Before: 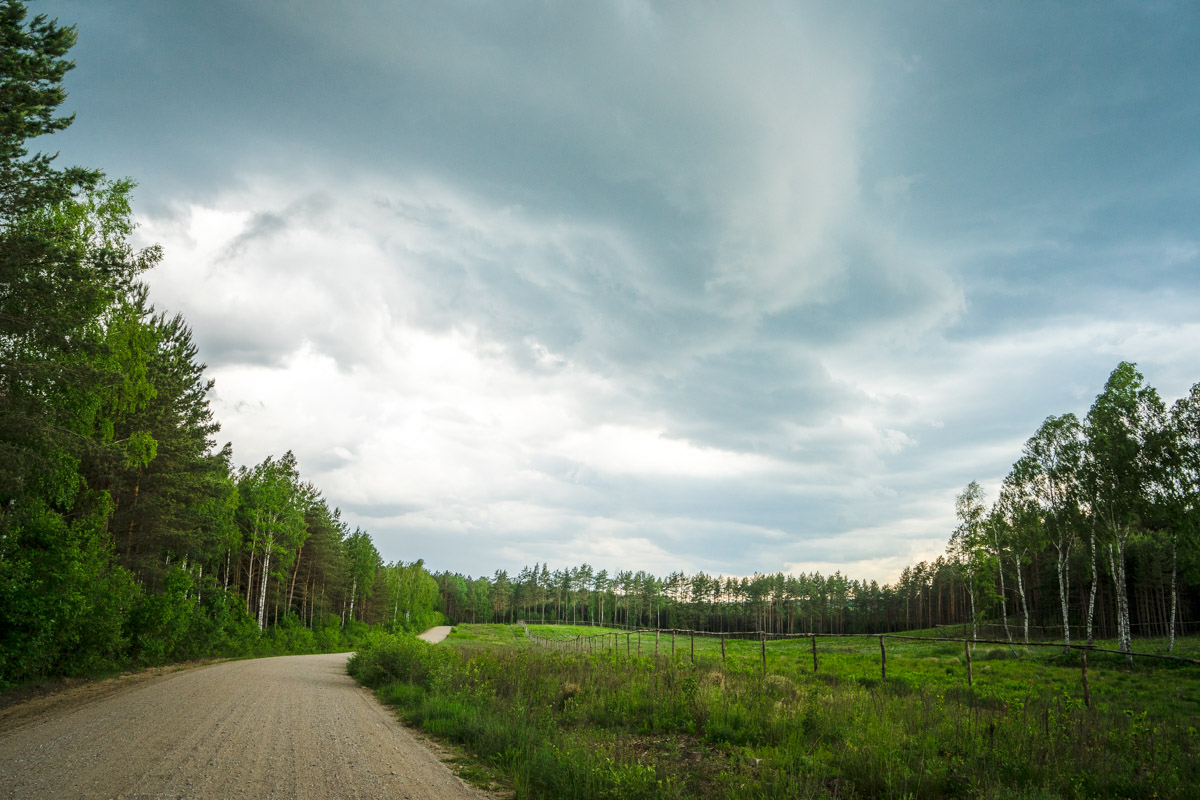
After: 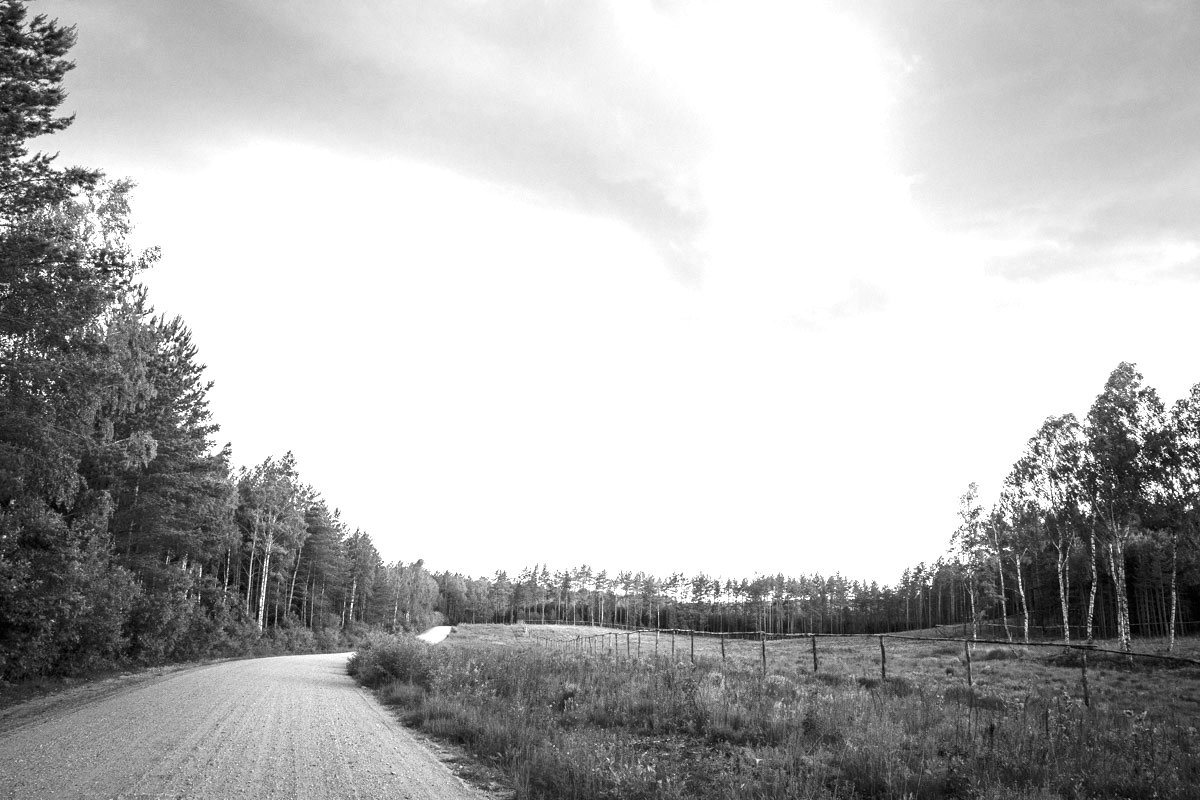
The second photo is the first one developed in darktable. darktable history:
levels: levels [0, 0.352, 0.703]
monochrome: size 1
